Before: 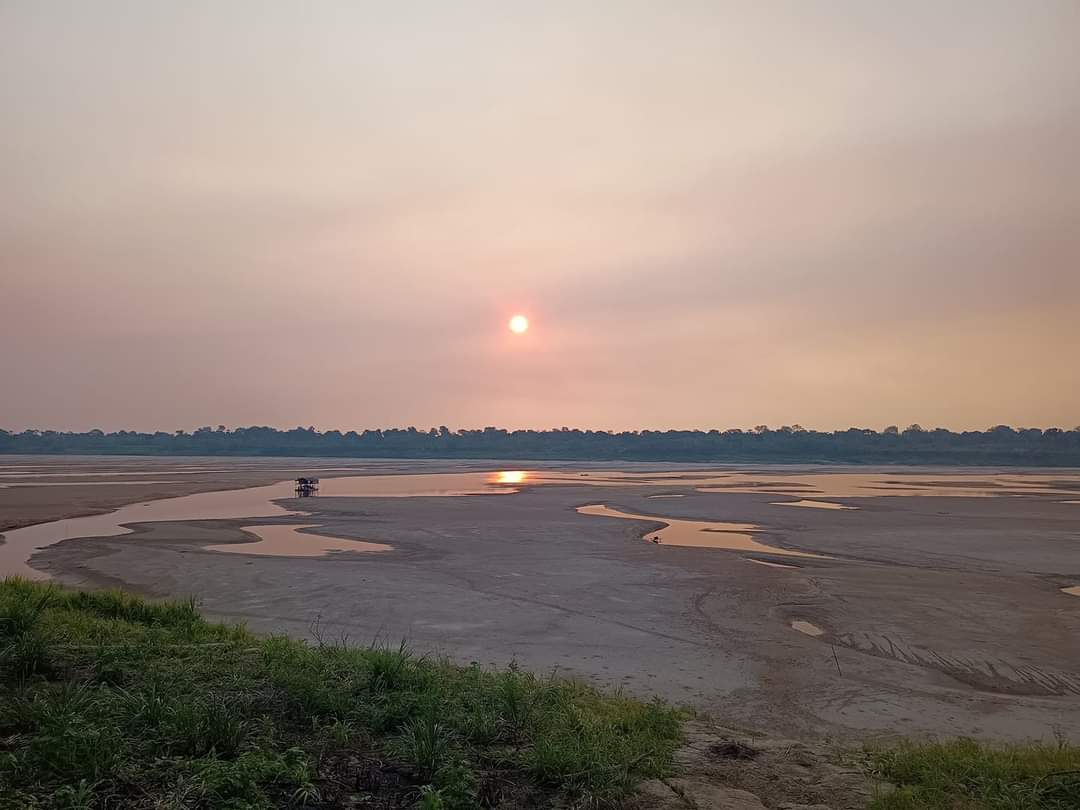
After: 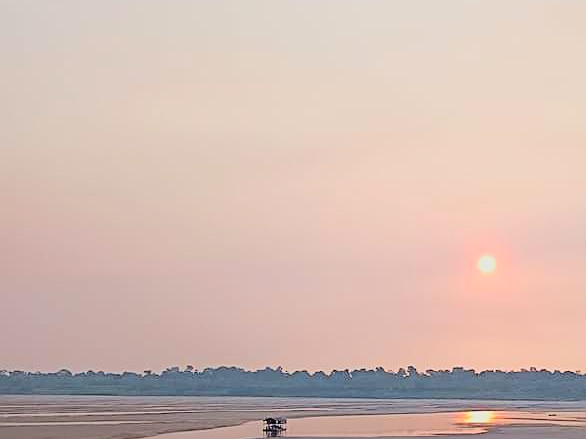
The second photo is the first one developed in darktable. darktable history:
crop and rotate: left 3.034%, top 7.471%, right 42.647%, bottom 38.252%
filmic rgb: black relative exposure -7.65 EV, white relative exposure 4.56 EV, hardness 3.61, color science v6 (2022)
sharpen: on, module defaults
contrast brightness saturation: contrast 0.098, brightness 0.312, saturation 0.144
